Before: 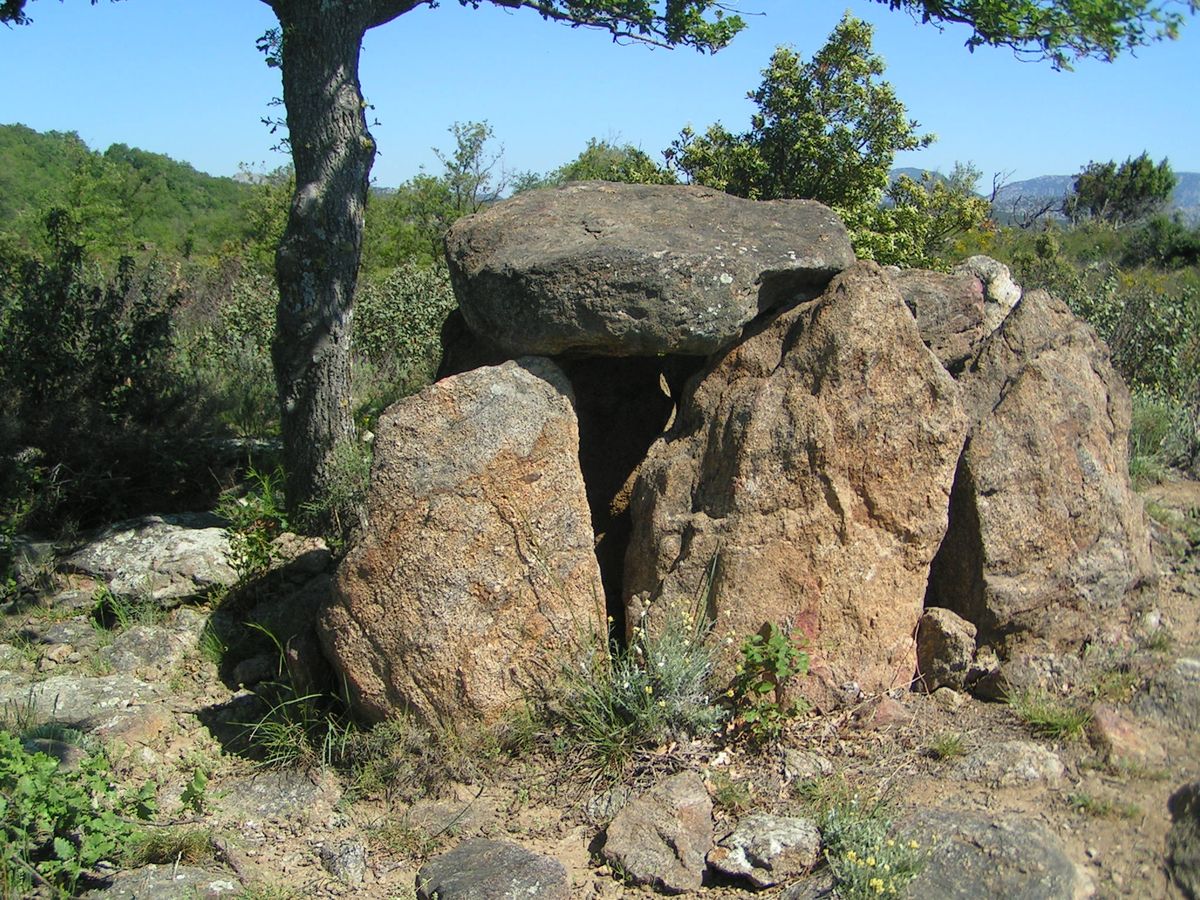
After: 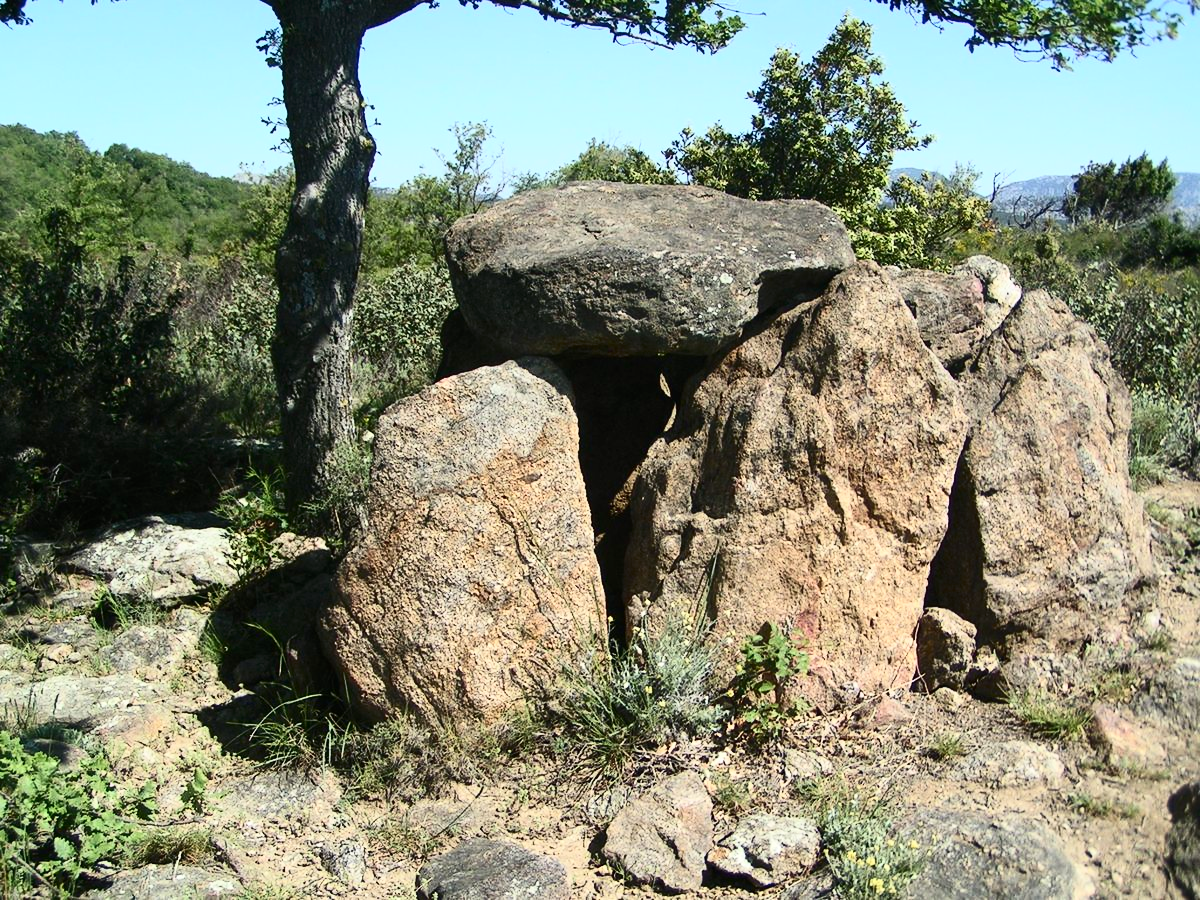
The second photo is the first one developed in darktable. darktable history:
contrast brightness saturation: contrast 0.39, brightness 0.1
rotate and perspective: automatic cropping off
